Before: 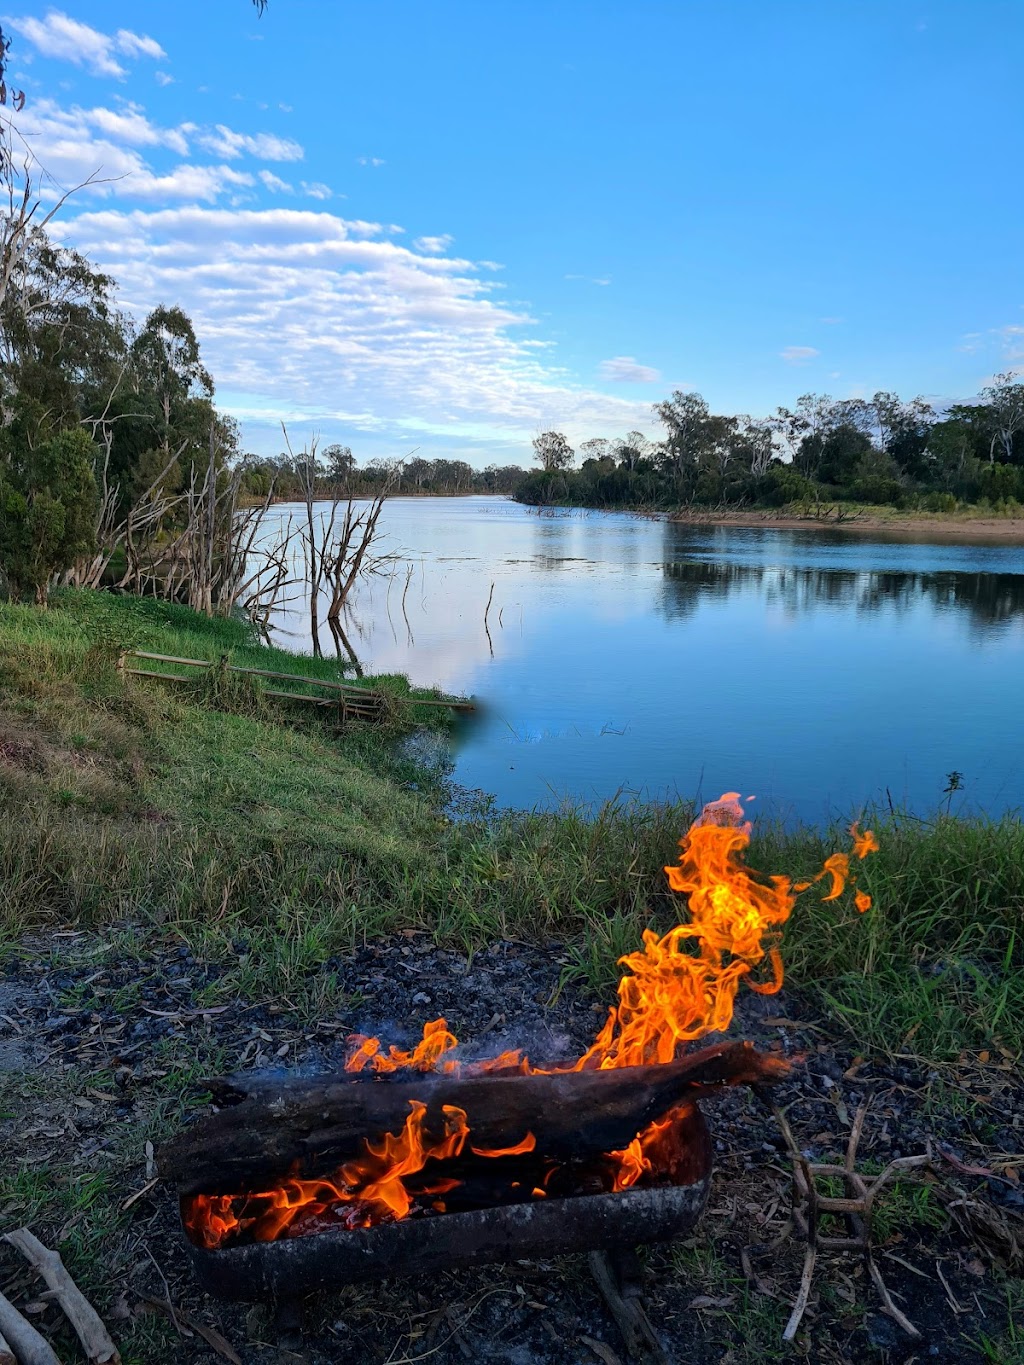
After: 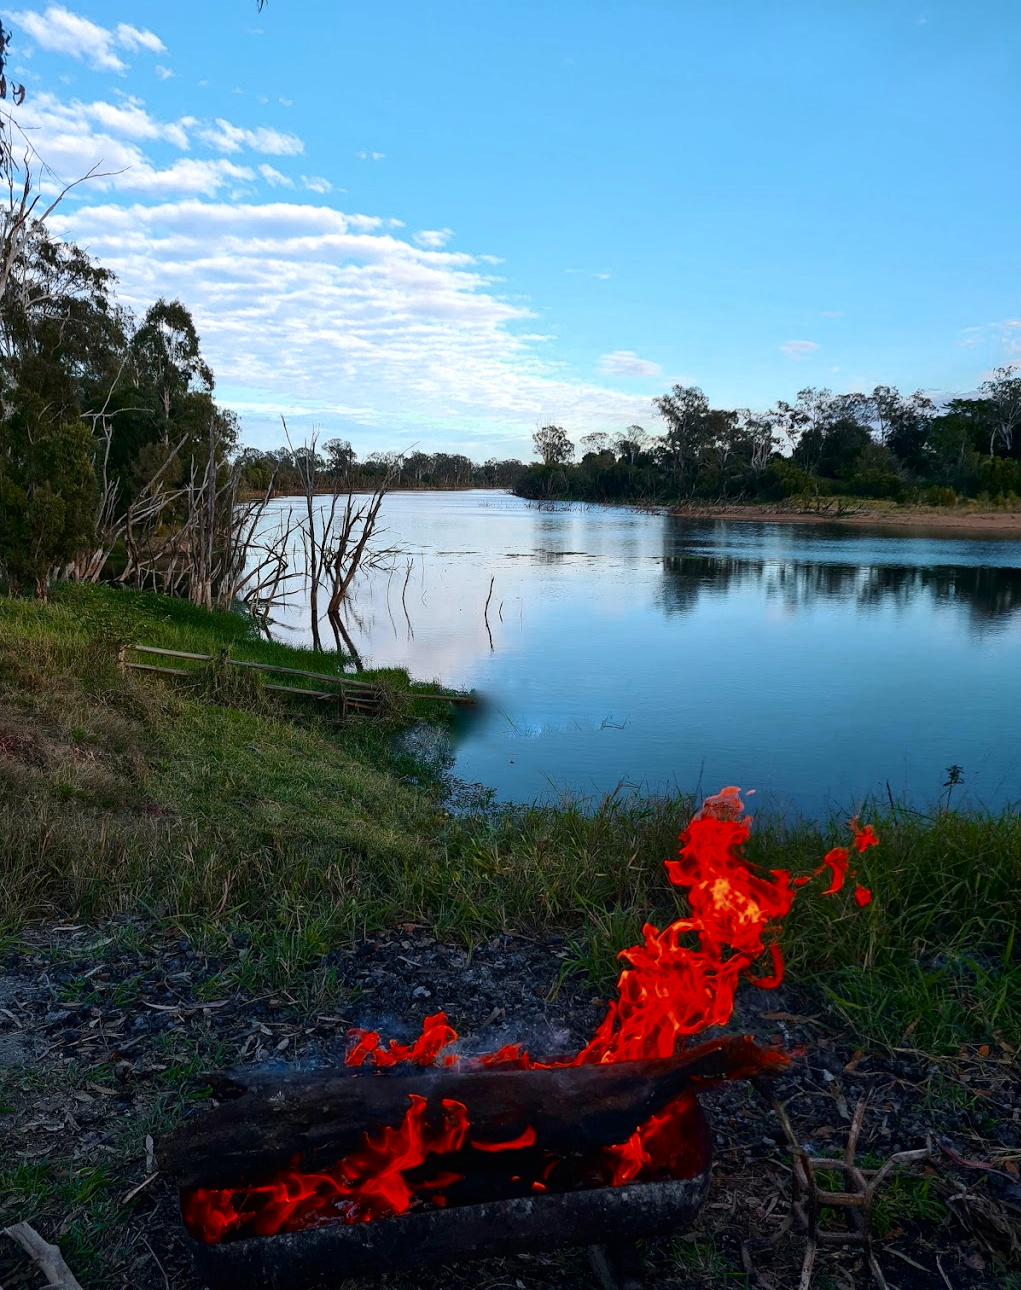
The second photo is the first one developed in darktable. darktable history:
color balance rgb: shadows lift › luminance -10%, highlights gain › luminance 10%, saturation formula JzAzBz (2021)
color zones: curves: ch0 [(0, 0.299) (0.25, 0.383) (0.456, 0.352) (0.736, 0.571)]; ch1 [(0, 0.63) (0.151, 0.568) (0.254, 0.416) (0.47, 0.558) (0.732, 0.37) (0.909, 0.492)]; ch2 [(0.004, 0.604) (0.158, 0.443) (0.257, 0.403) (0.761, 0.468)]
local contrast: mode bilateral grid, contrast 100, coarseness 100, detail 91%, midtone range 0.2
crop: top 0.448%, right 0.264%, bottom 5.045%
contrast brightness saturation: contrast 0.07, brightness -0.13, saturation 0.06
